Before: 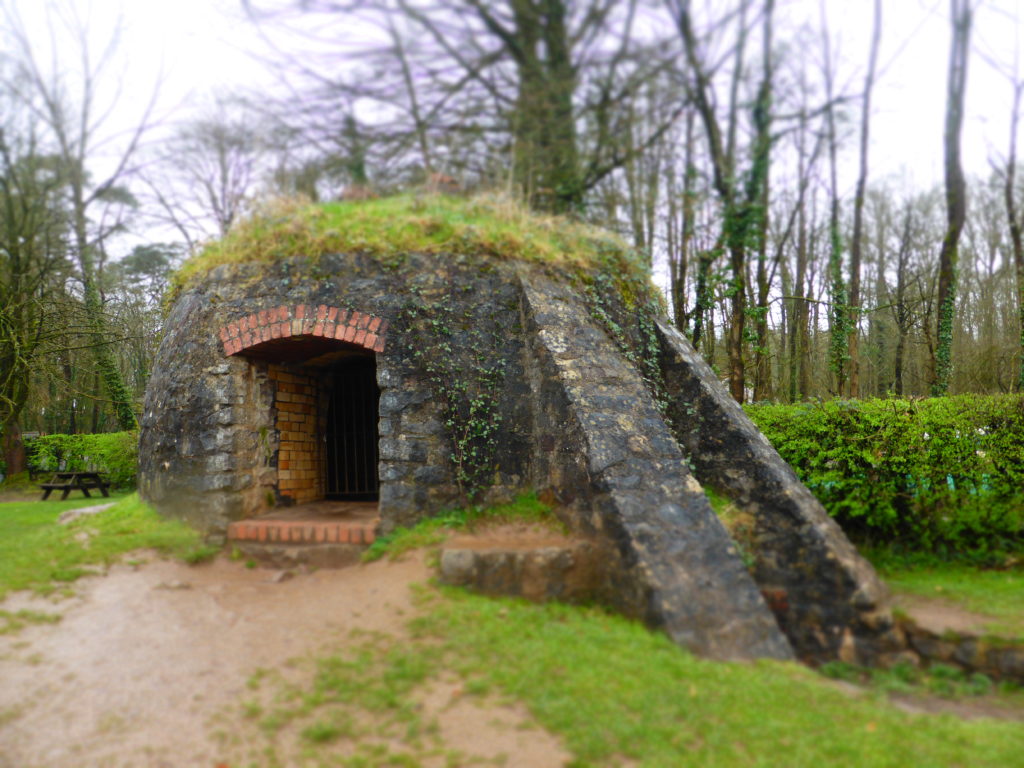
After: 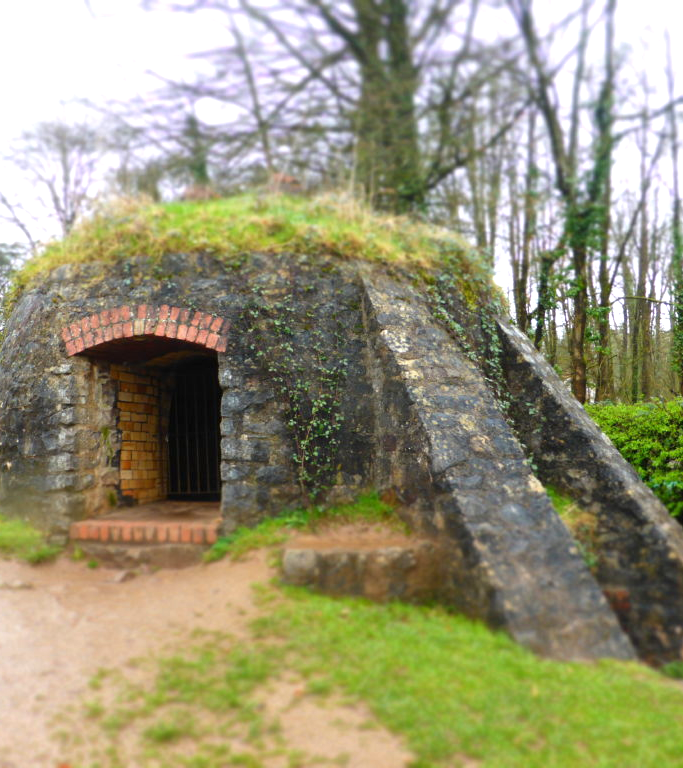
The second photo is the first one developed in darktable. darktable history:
crop and rotate: left 15.446%, right 17.836%
exposure: exposure 0.493 EV, compensate highlight preservation false
